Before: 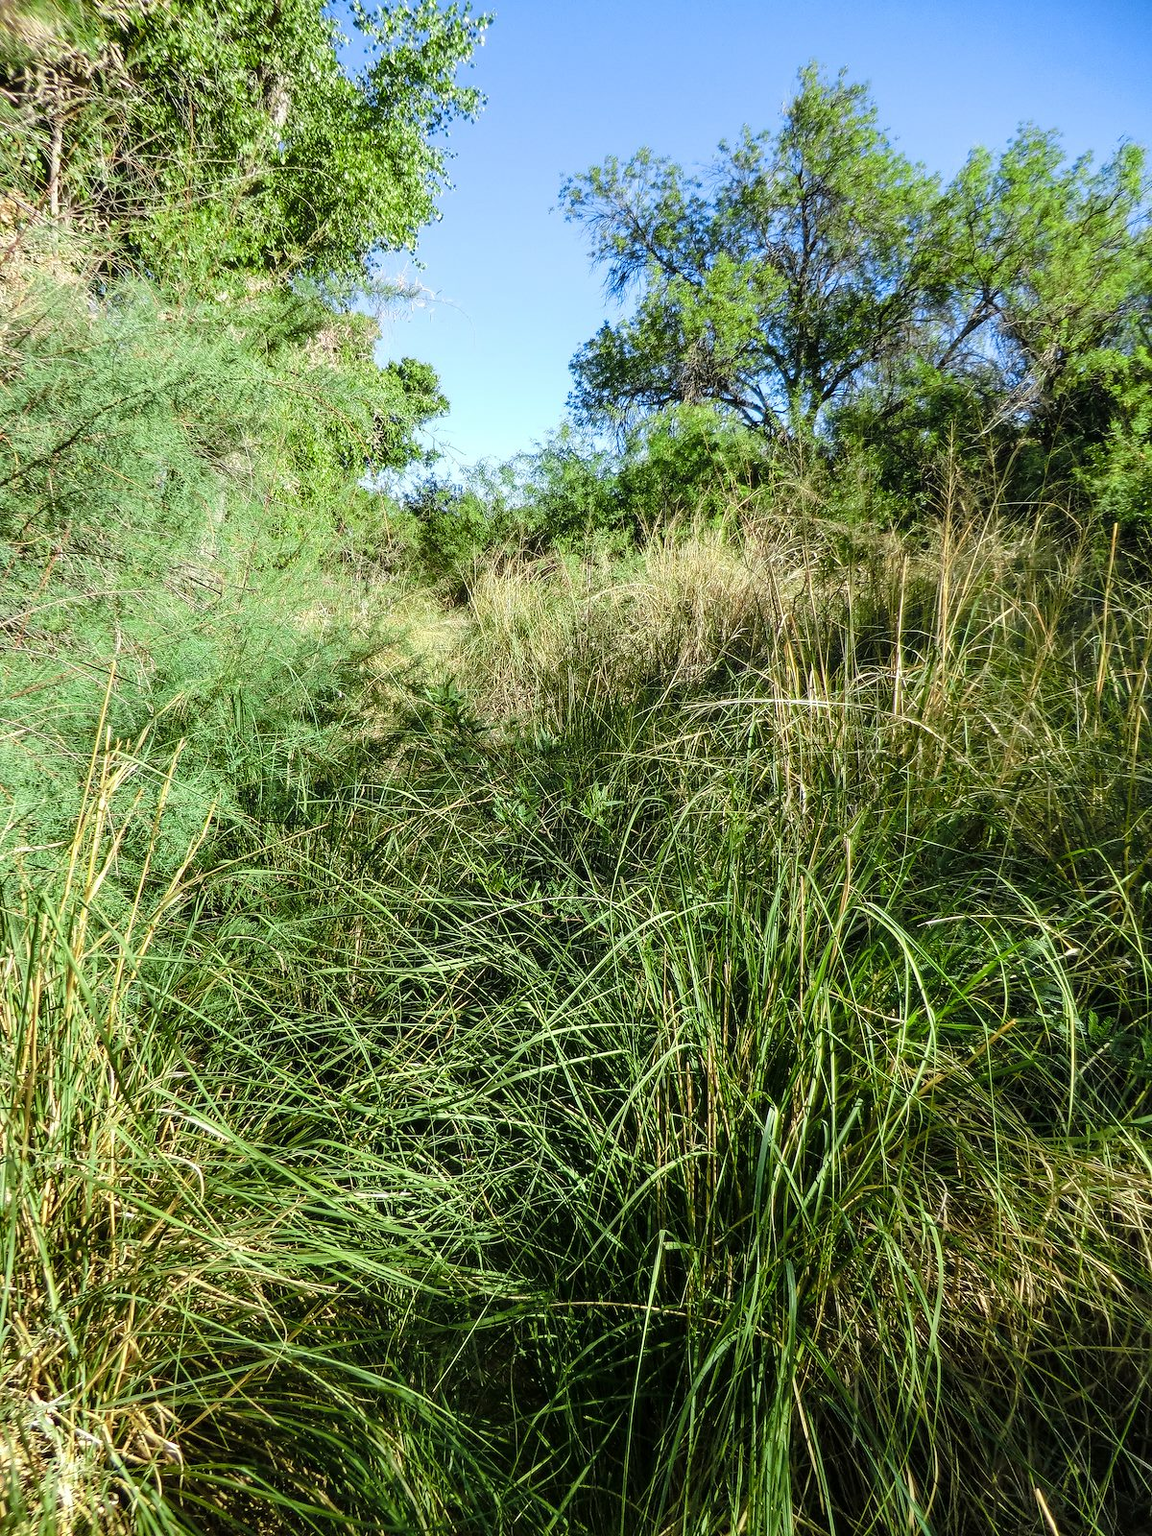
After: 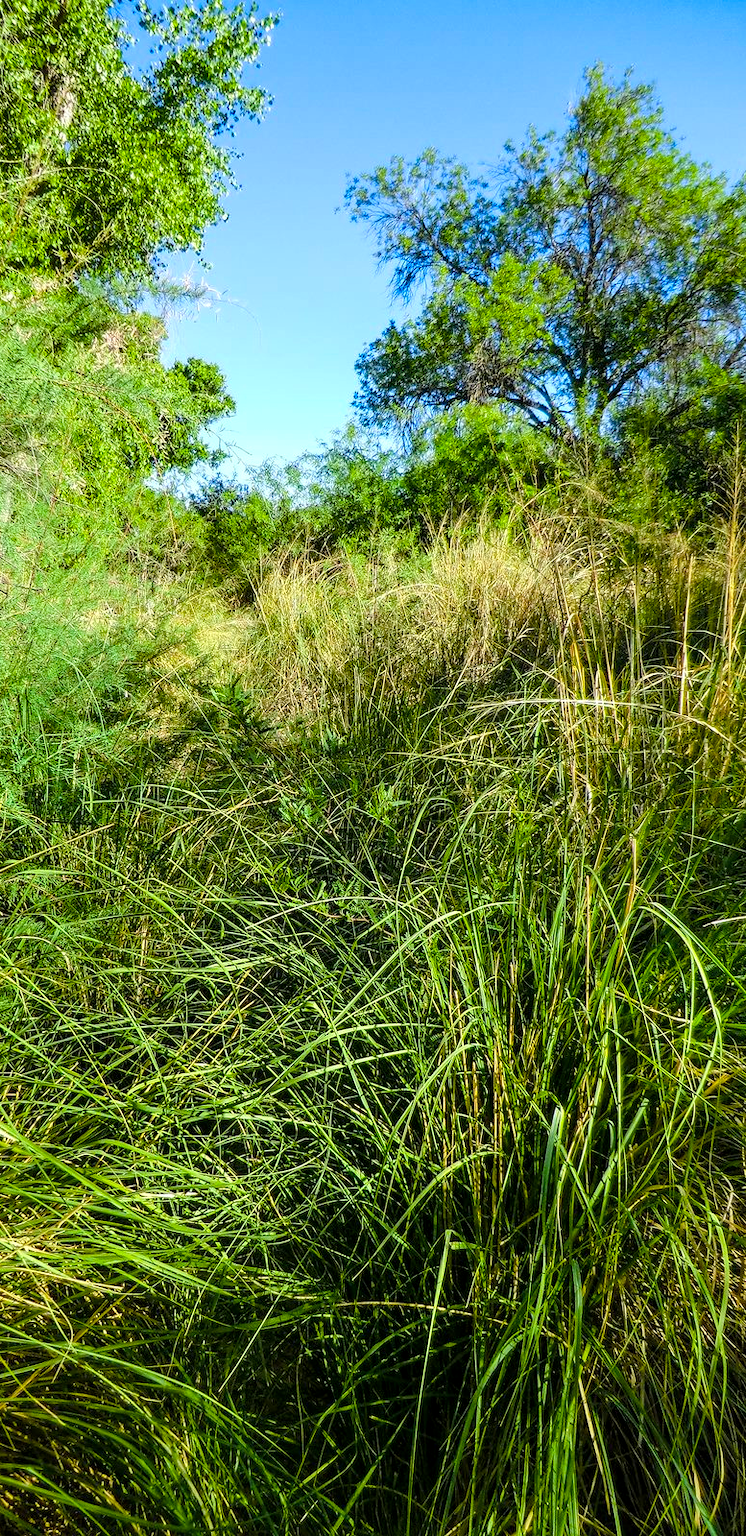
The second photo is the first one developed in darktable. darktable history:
local contrast: highlights 102%, shadows 101%, detail 119%, midtone range 0.2
color balance rgb: linear chroma grading › global chroma 8.722%, perceptual saturation grading › global saturation 37.047%
crop and rotate: left 18.652%, right 16.506%
